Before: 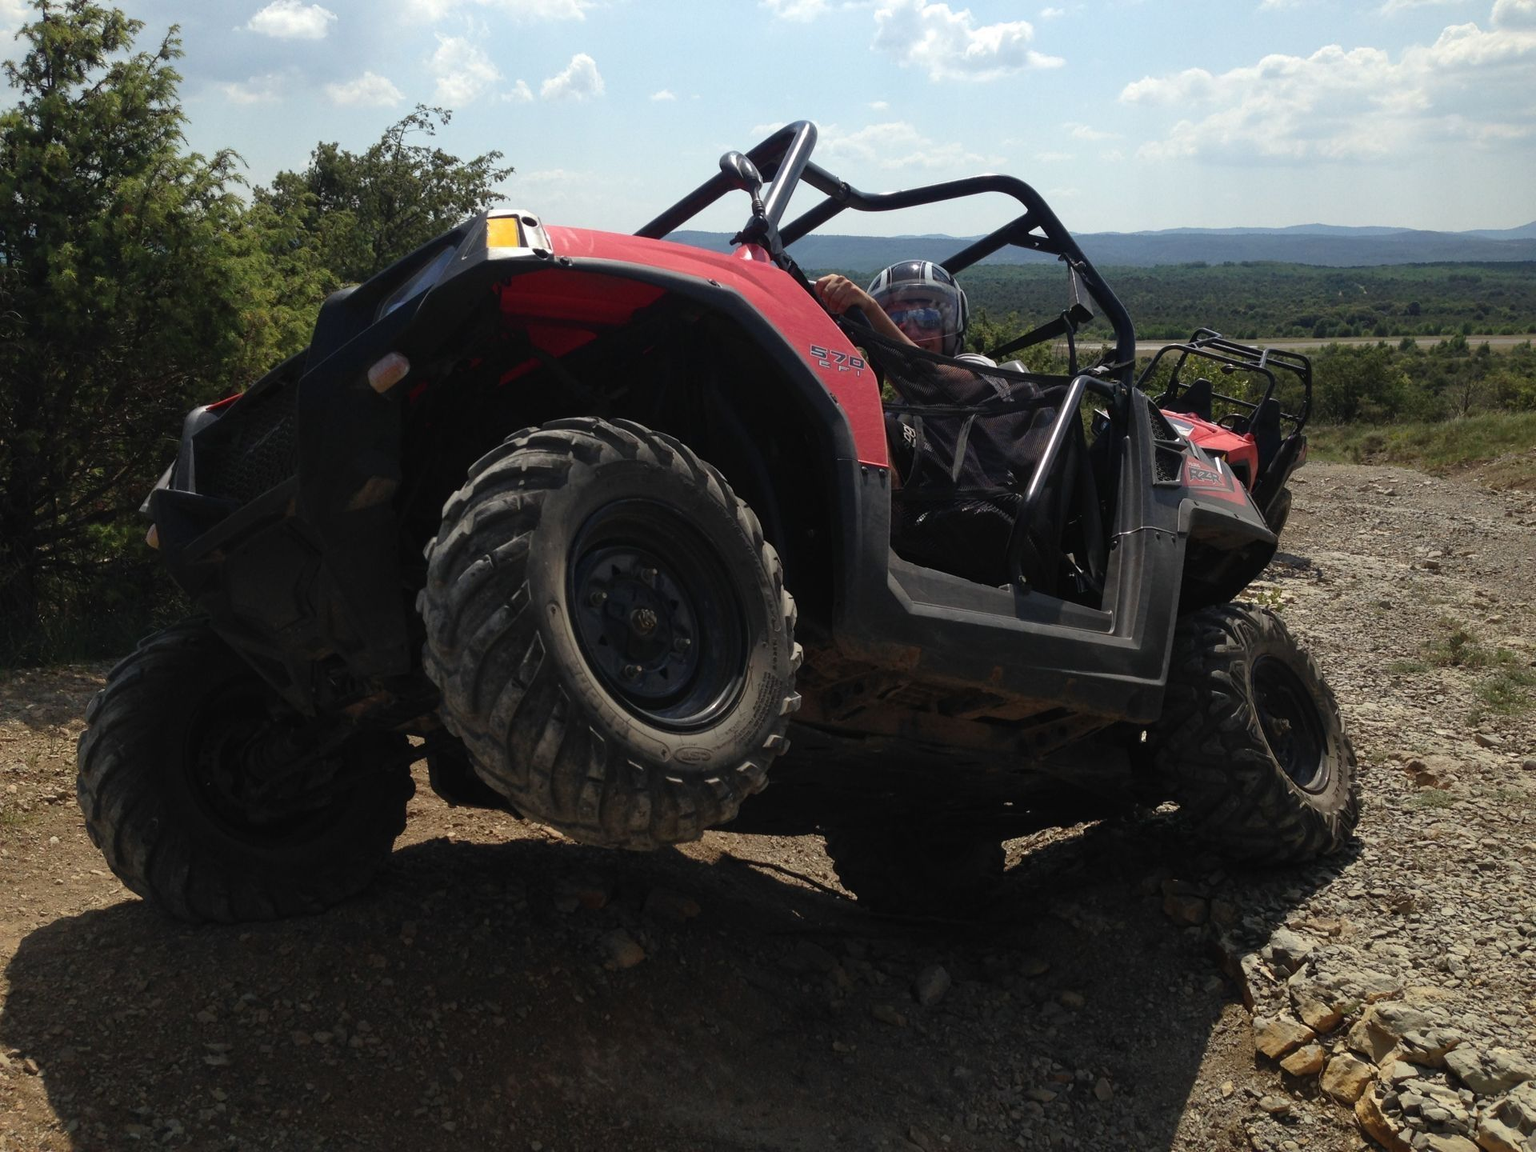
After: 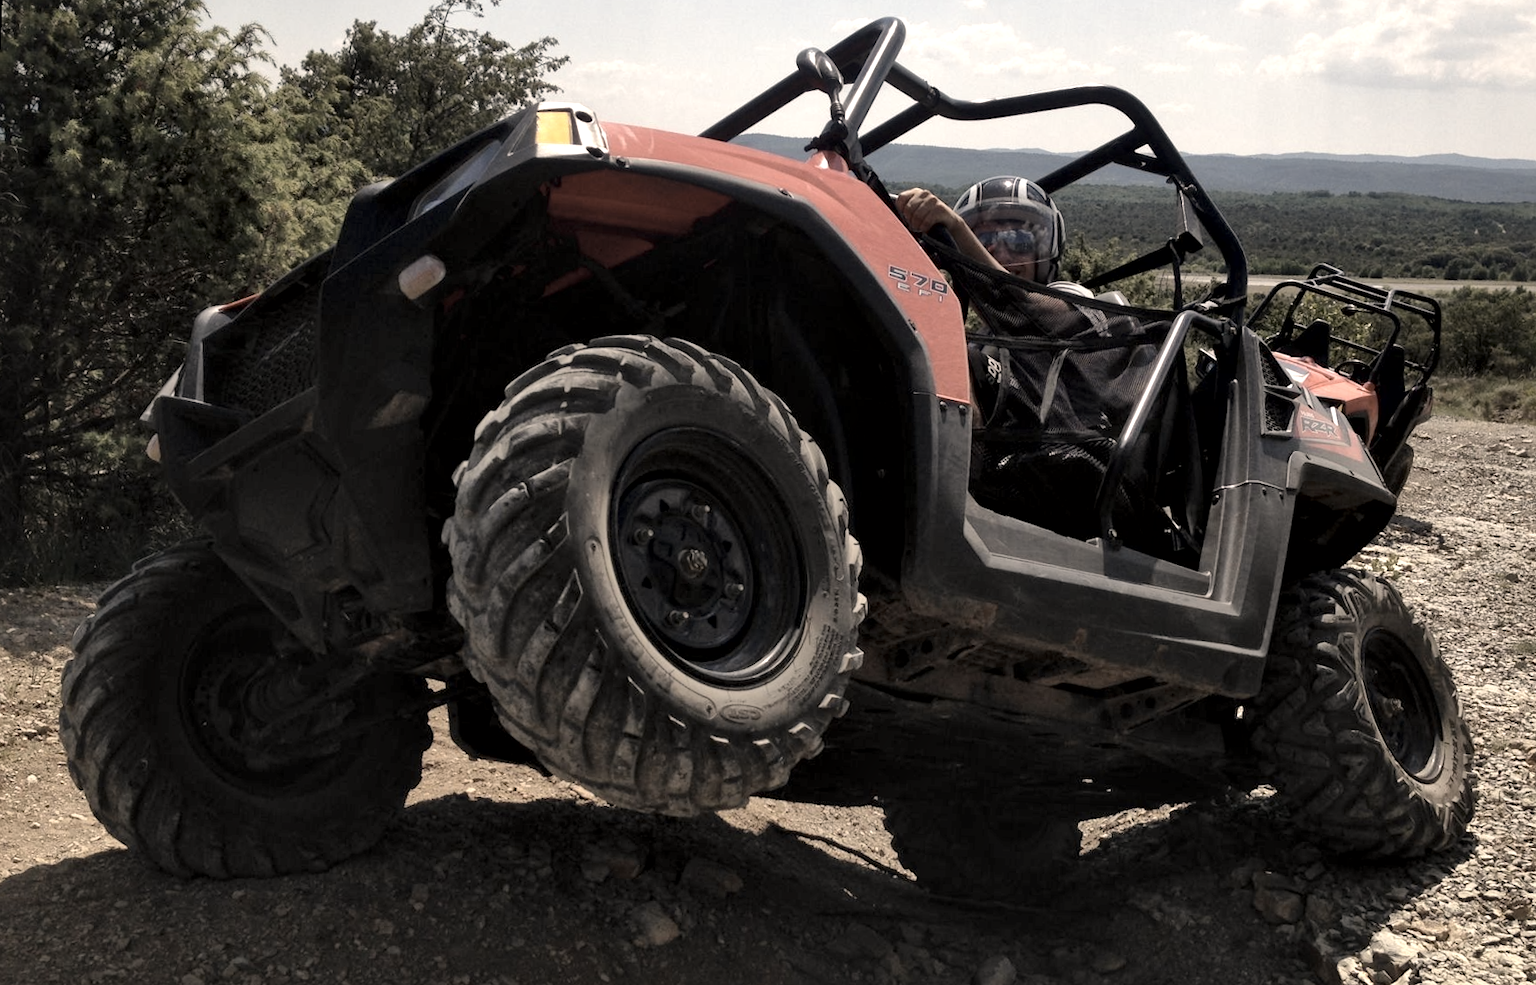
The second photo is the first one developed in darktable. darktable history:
rotate and perspective: rotation 2.27°, automatic cropping off
crop and rotate: left 2.425%, top 11.305%, right 9.6%, bottom 15.08%
local contrast: mode bilateral grid, contrast 70, coarseness 75, detail 180%, midtone range 0.2
graduated density: rotation -0.352°, offset 57.64
exposure: exposure 0.74 EV, compensate highlight preservation false
white balance: red 1.127, blue 0.943
color zones: curves: ch1 [(0, 0.292) (0.001, 0.292) (0.2, 0.264) (0.4, 0.248) (0.6, 0.248) (0.8, 0.264) (0.999, 0.292) (1, 0.292)]
color contrast: green-magenta contrast 0.8, blue-yellow contrast 1.1, unbound 0
